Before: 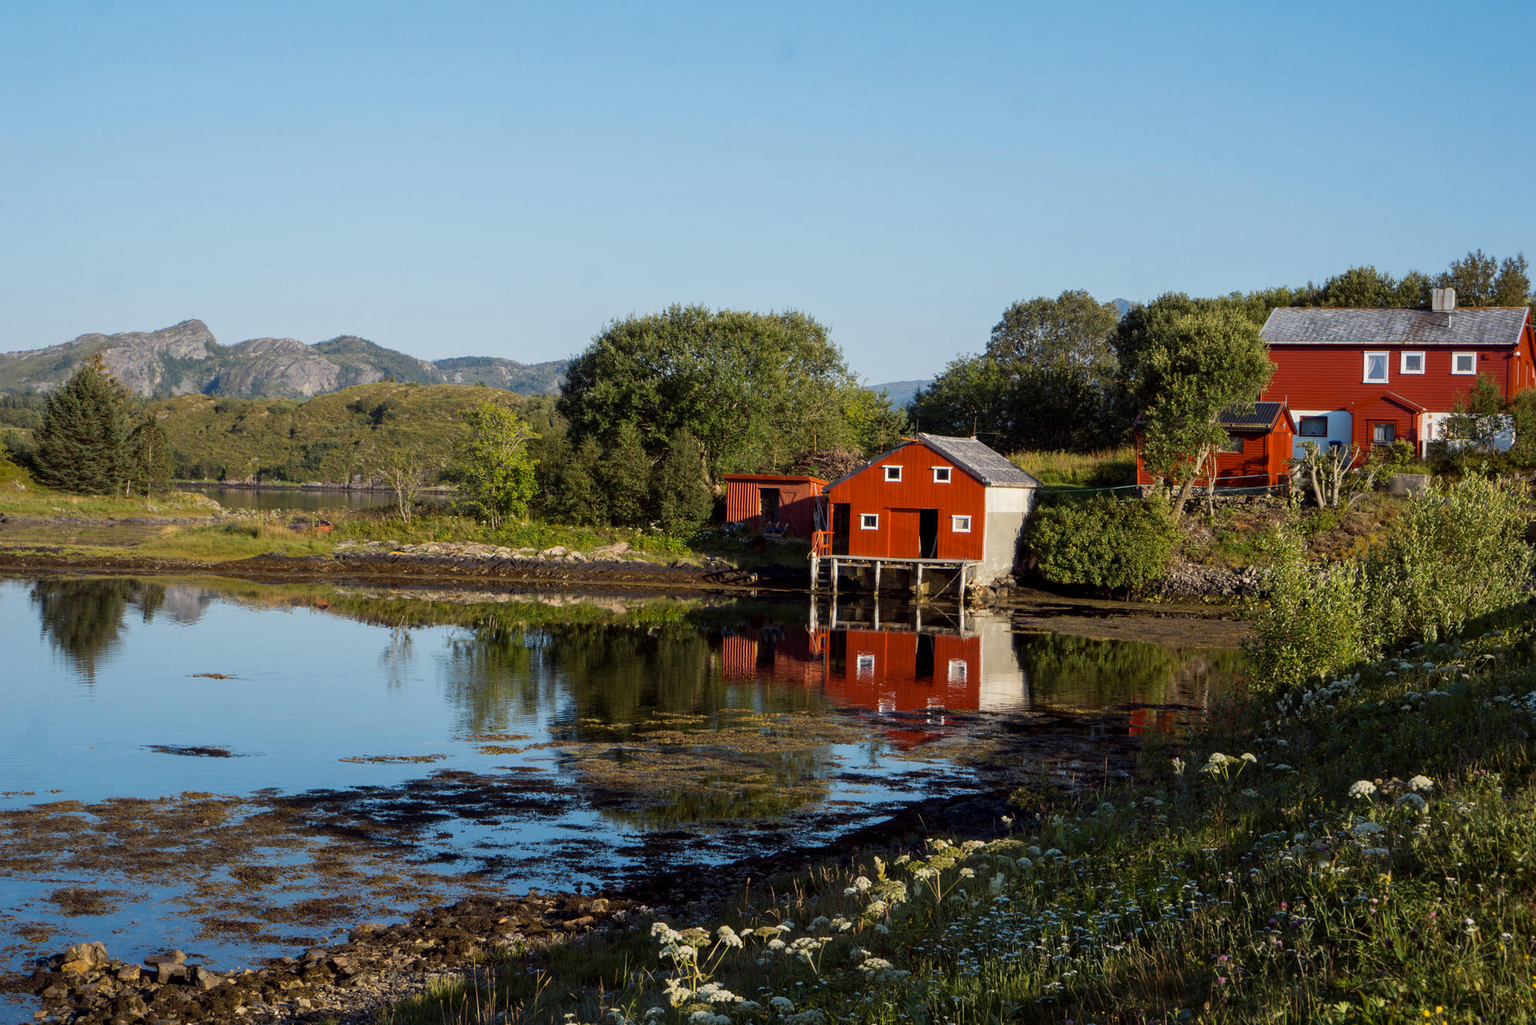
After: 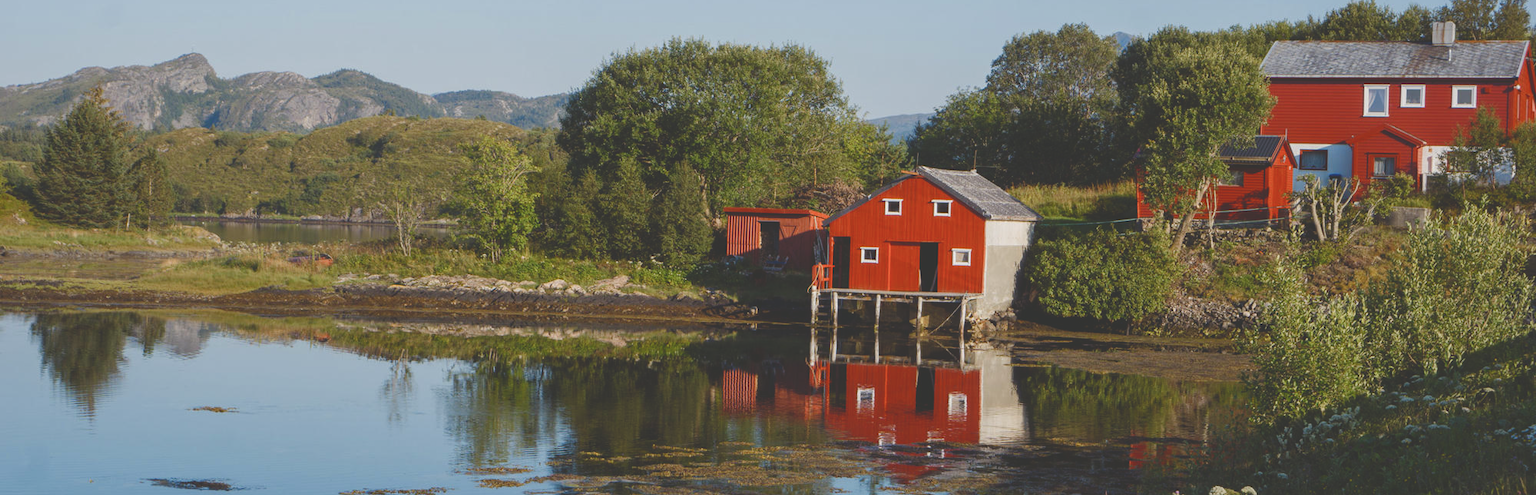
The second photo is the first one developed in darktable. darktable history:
crop and rotate: top 26.056%, bottom 25.543%
exposure: black level correction -0.028, compensate highlight preservation false
color balance rgb: shadows lift › chroma 1%, shadows lift › hue 113°, highlights gain › chroma 0.2%, highlights gain › hue 333°, perceptual saturation grading › global saturation 20%, perceptual saturation grading › highlights -50%, perceptual saturation grading › shadows 25%, contrast -10%
